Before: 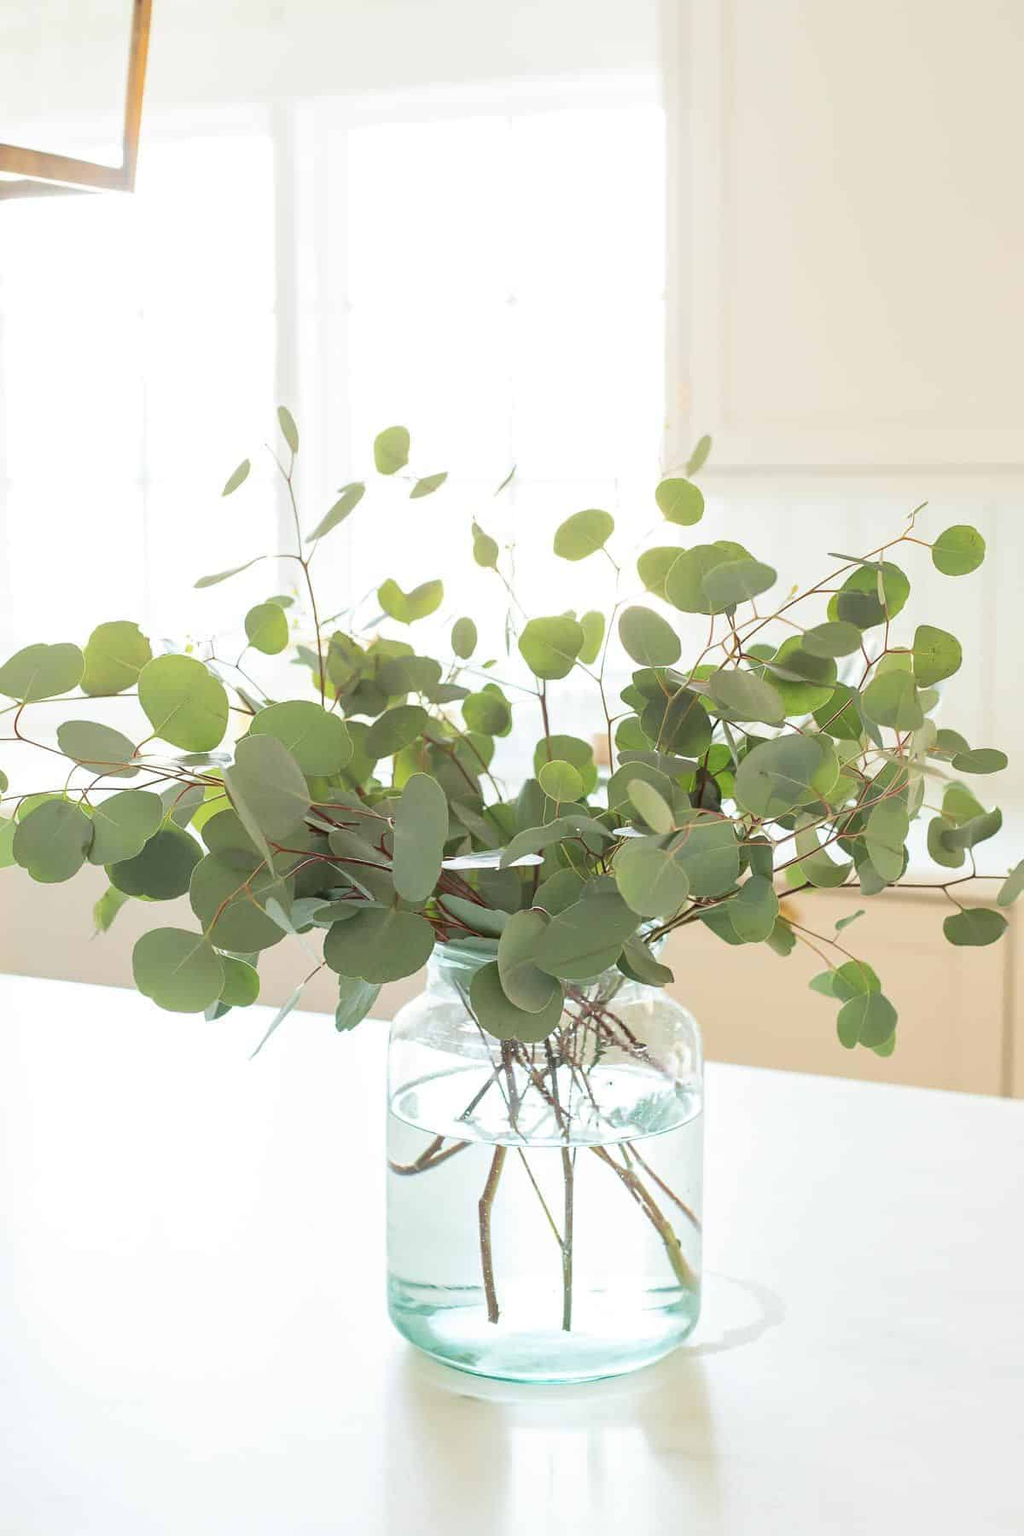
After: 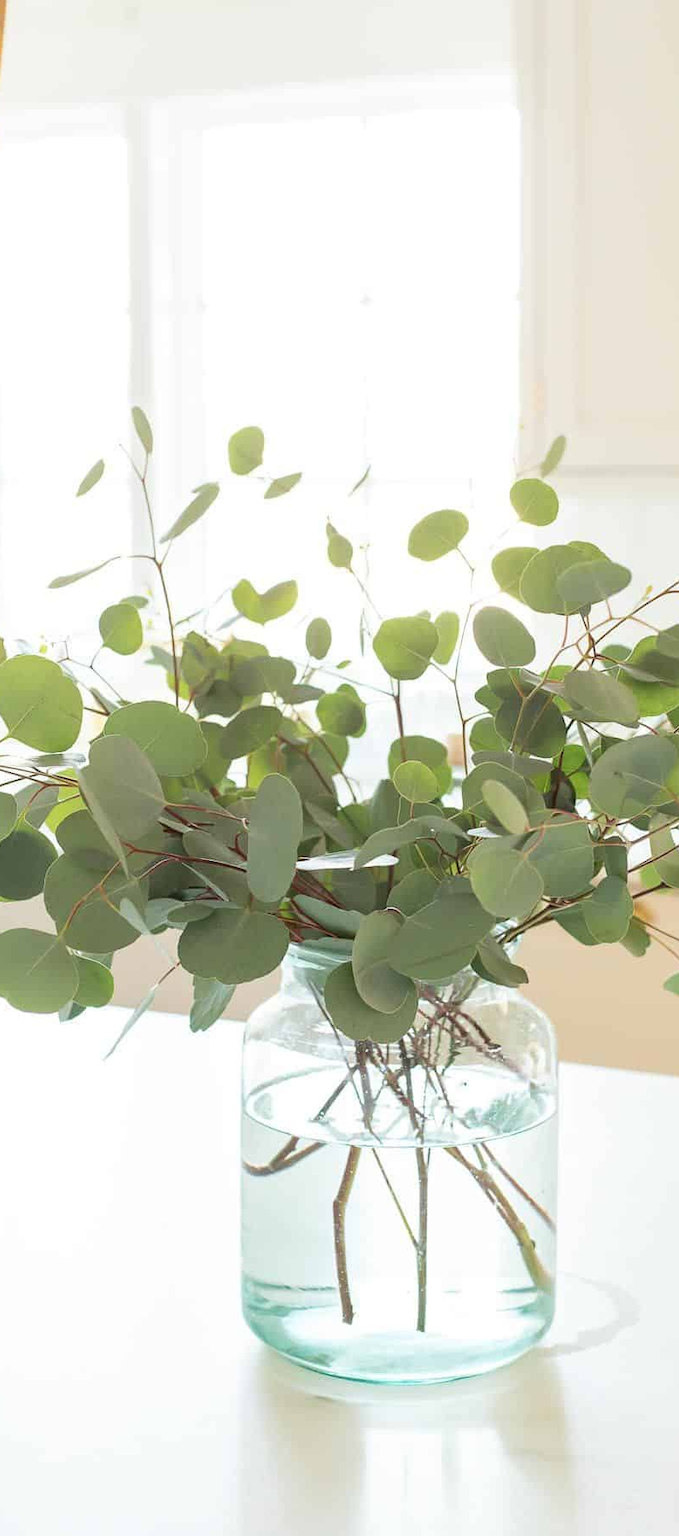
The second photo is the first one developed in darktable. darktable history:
crop and rotate: left 14.304%, right 19.294%
